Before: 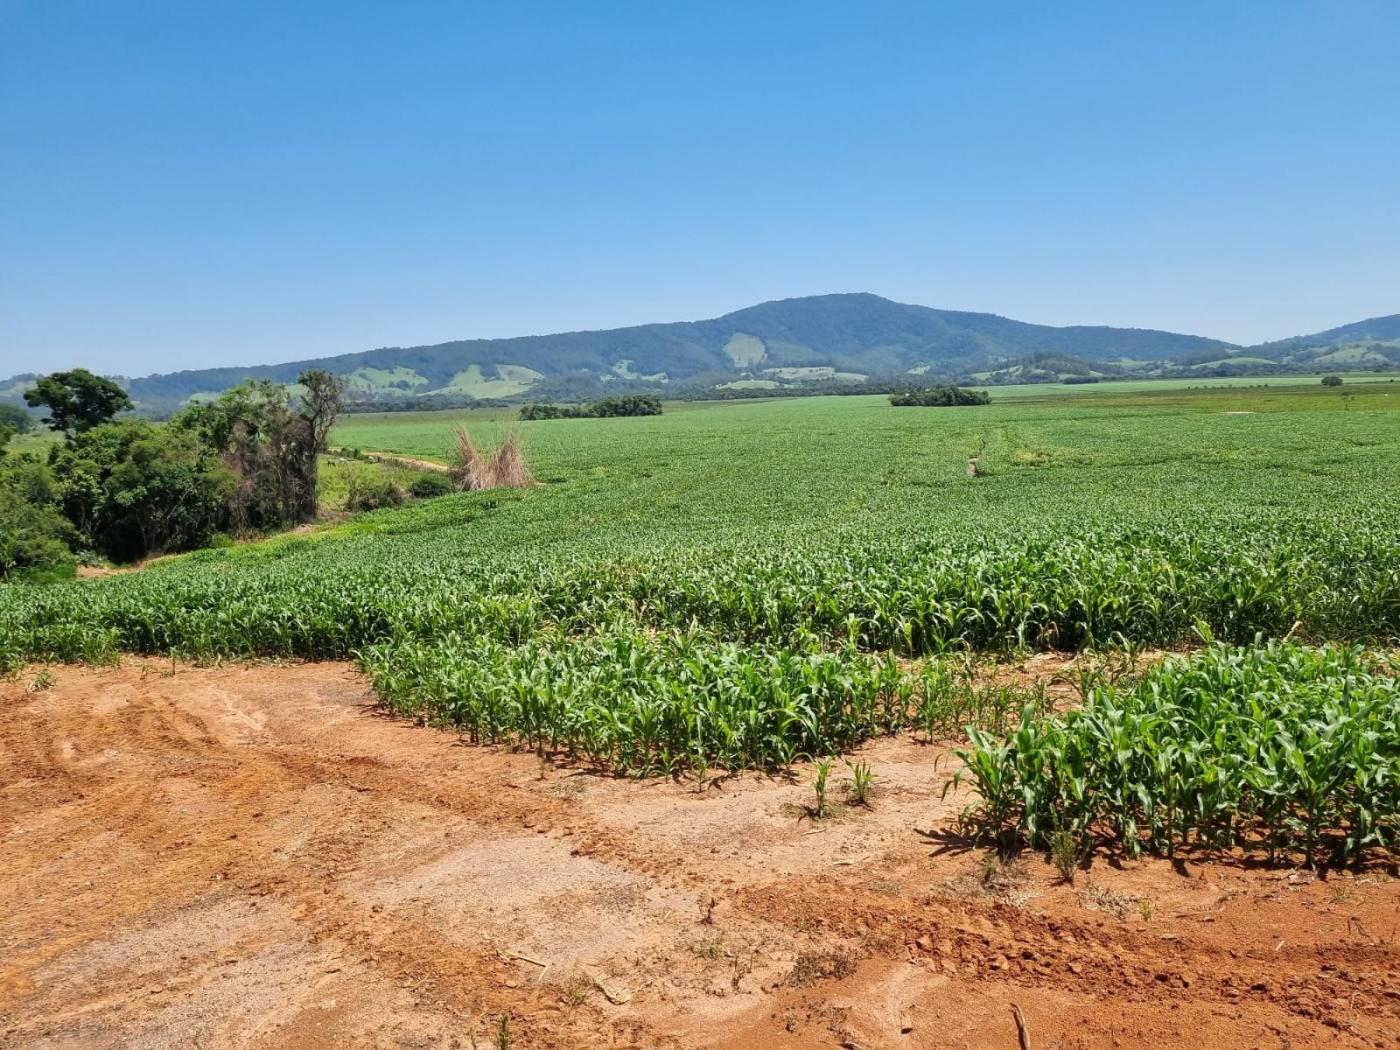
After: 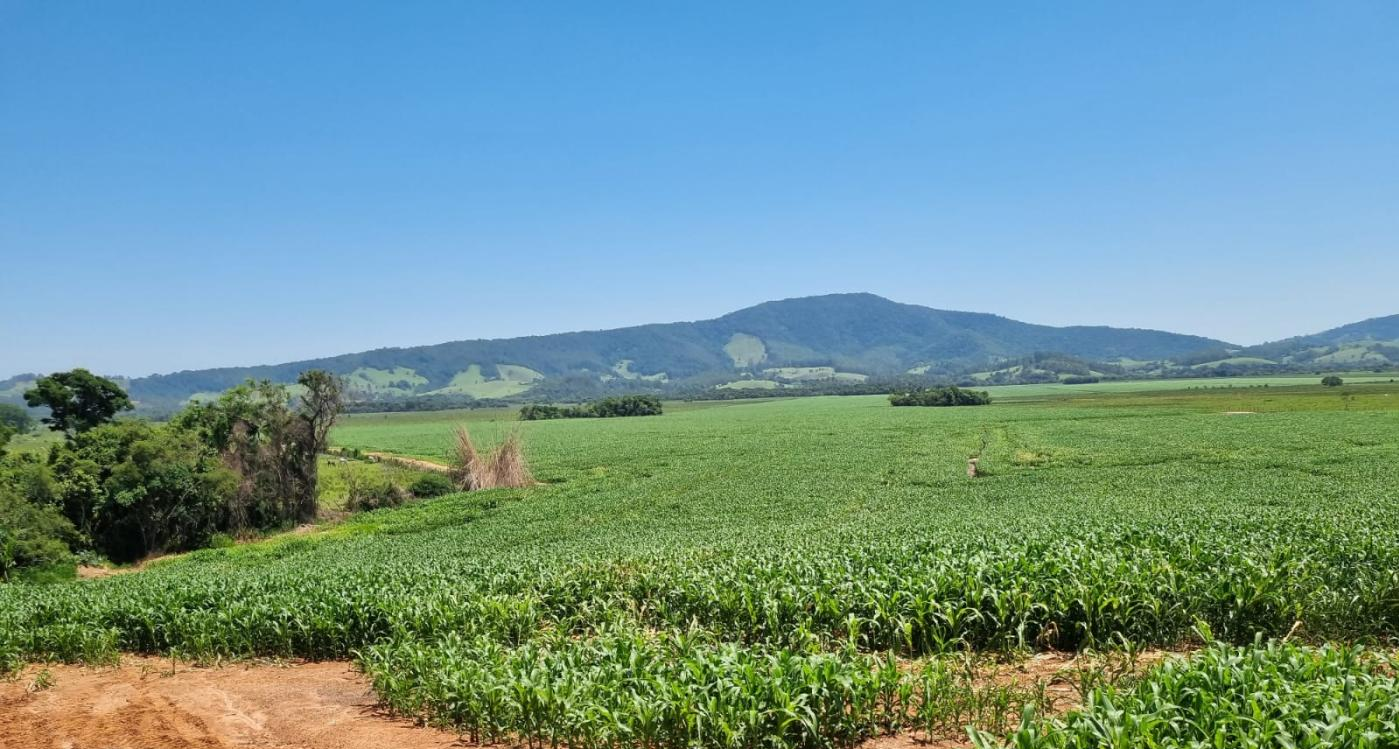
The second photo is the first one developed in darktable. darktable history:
crop: right 0%, bottom 28.62%
